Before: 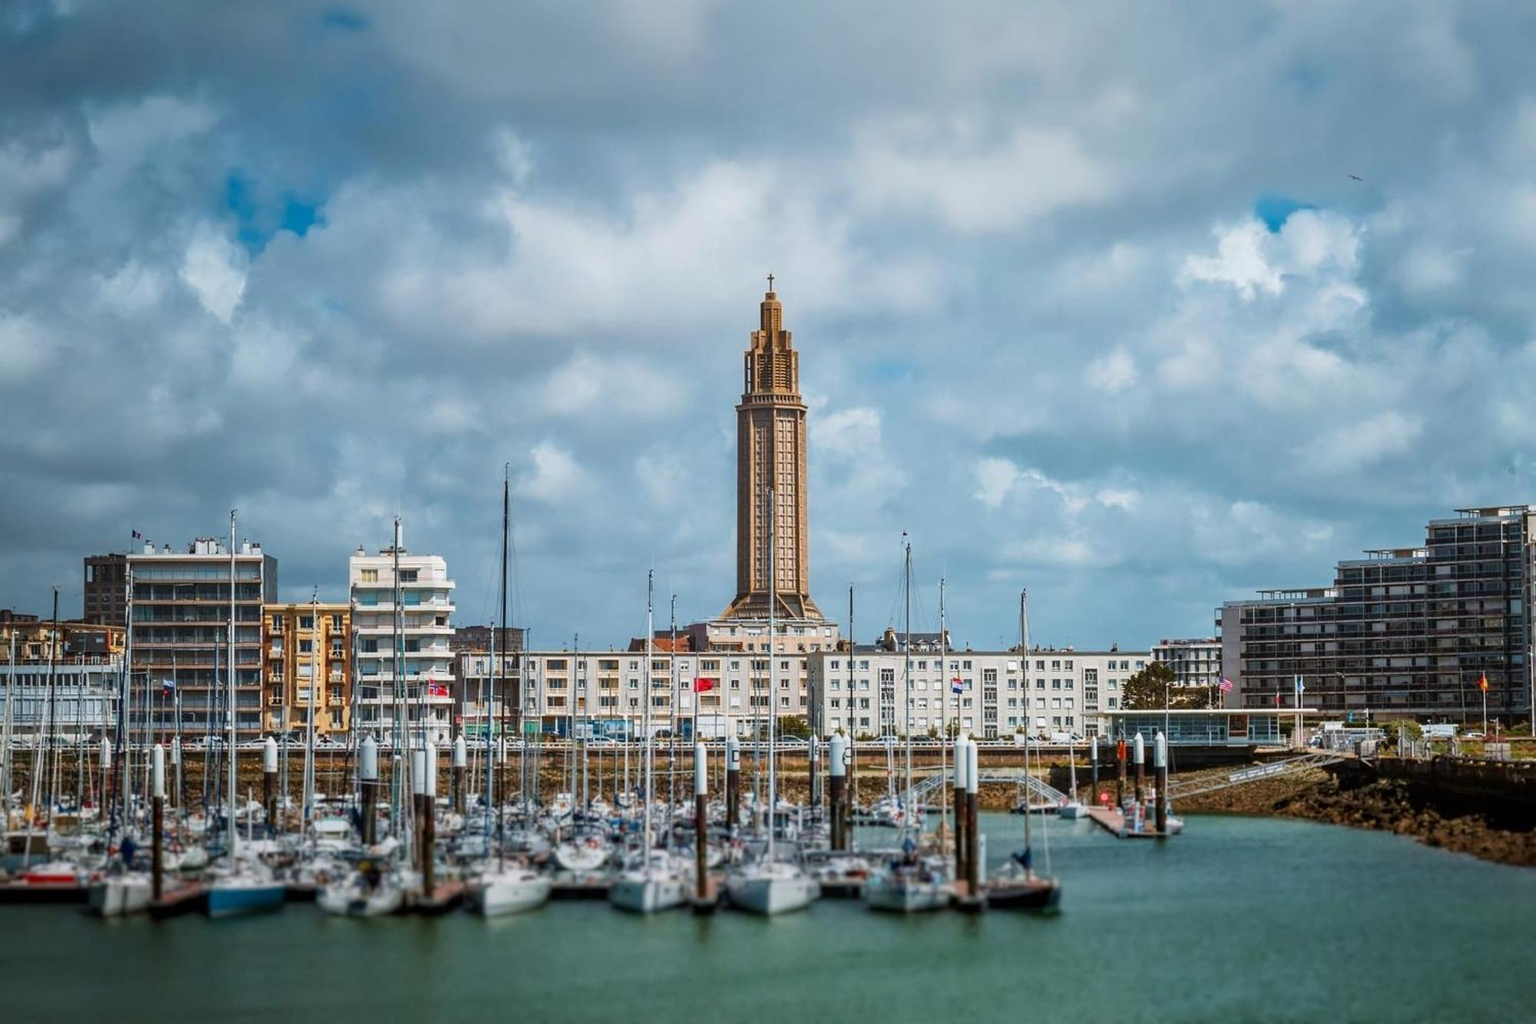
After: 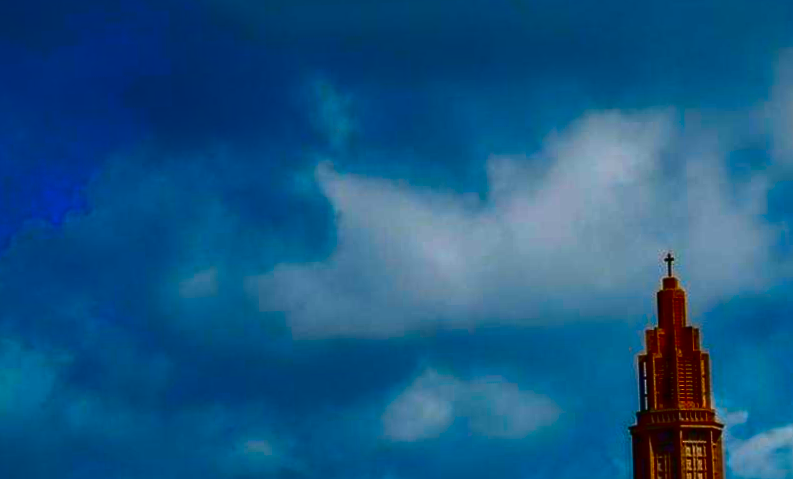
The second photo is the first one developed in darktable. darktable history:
color correction: saturation 1.32
crop: left 15.452%, top 5.459%, right 43.956%, bottom 56.62%
contrast brightness saturation: brightness -1, saturation 1
rotate and perspective: rotation -2°, crop left 0.022, crop right 0.978, crop top 0.049, crop bottom 0.951
exposure: compensate highlight preservation false
